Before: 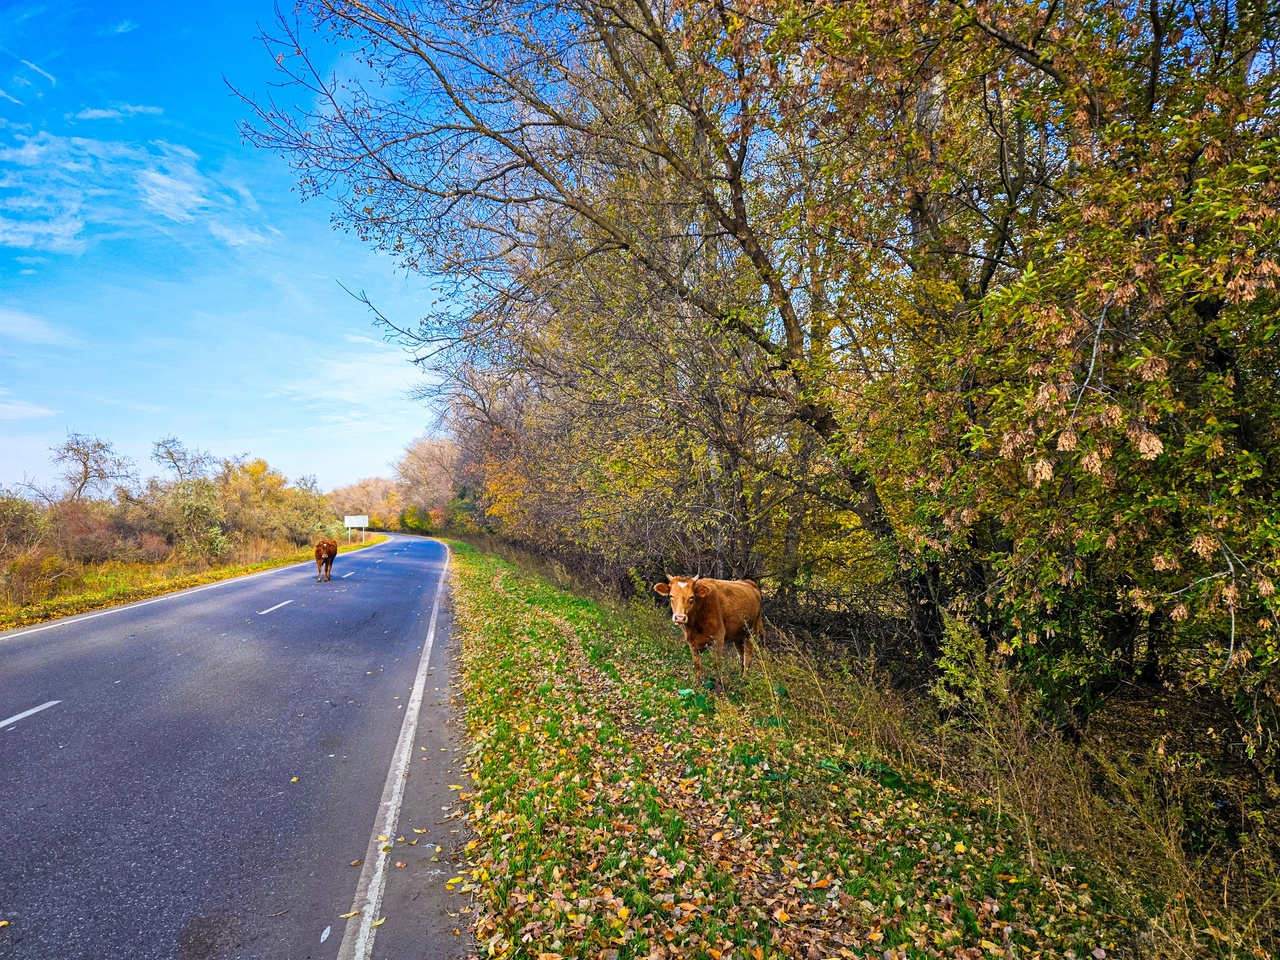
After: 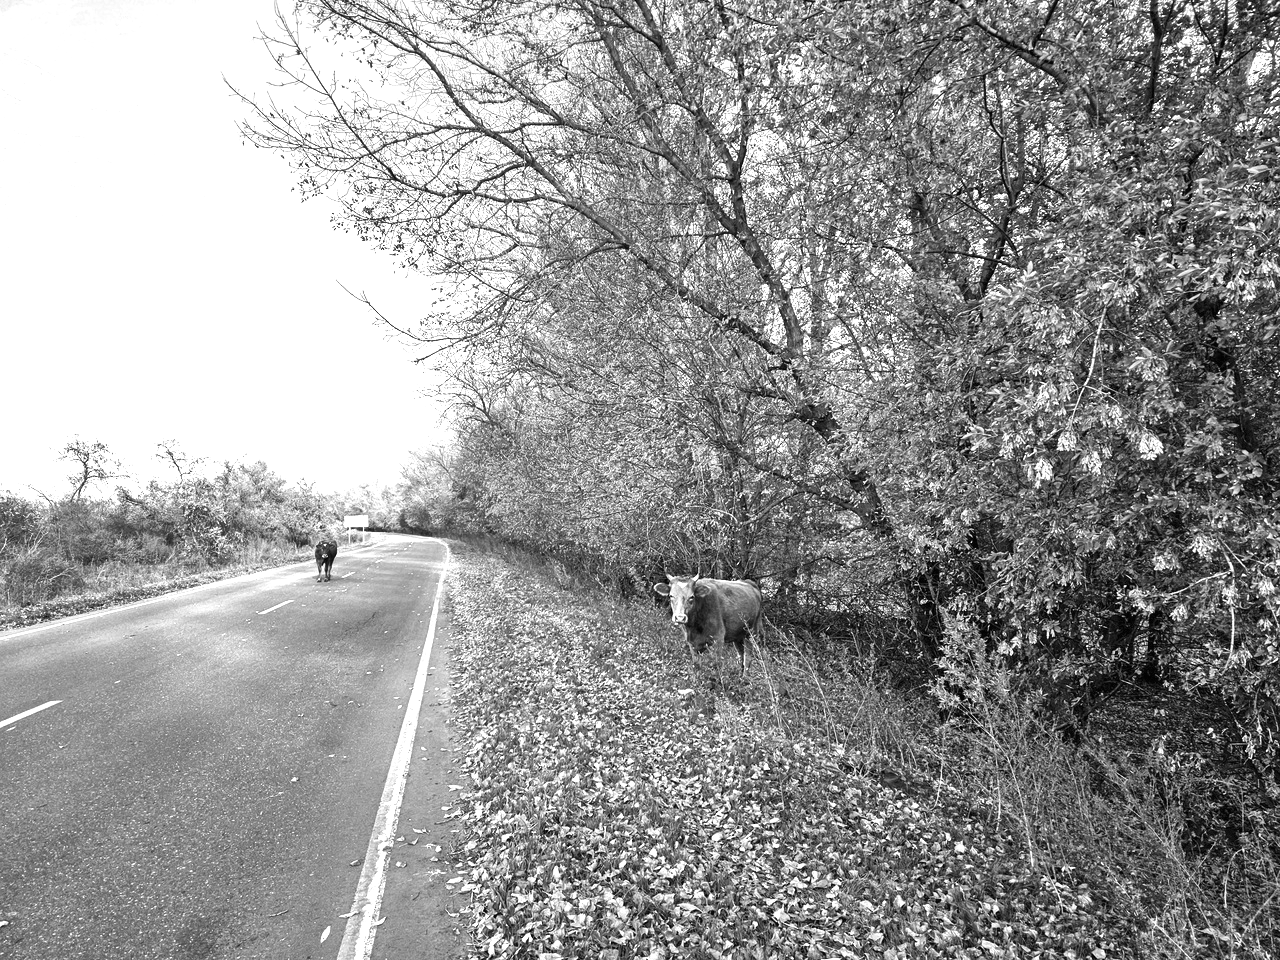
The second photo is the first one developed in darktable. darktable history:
shadows and highlights: shadows 35.67, highlights -34.95, soften with gaussian
color calibration: output gray [0.21, 0.42, 0.37, 0], illuminant same as pipeline (D50), adaptation none (bypass), x 0.333, y 0.334, temperature 5004.77 K
exposure: black level correction 0, exposure 1.099 EV, compensate highlight preservation false
